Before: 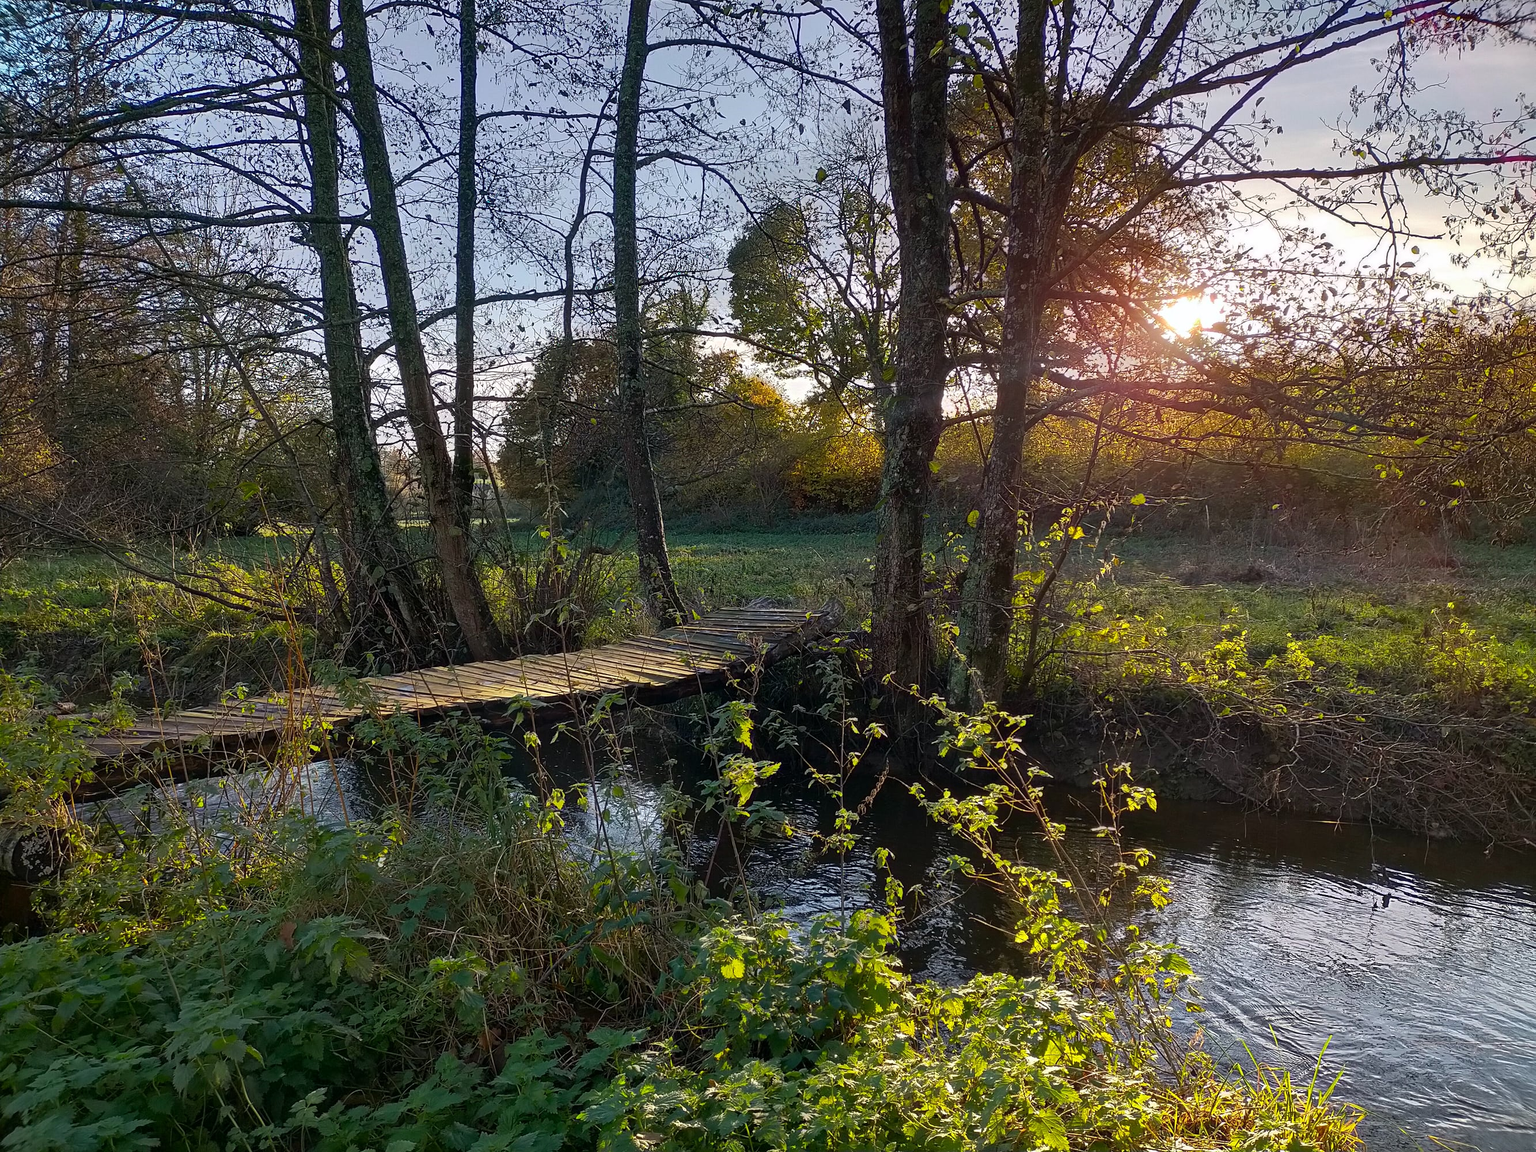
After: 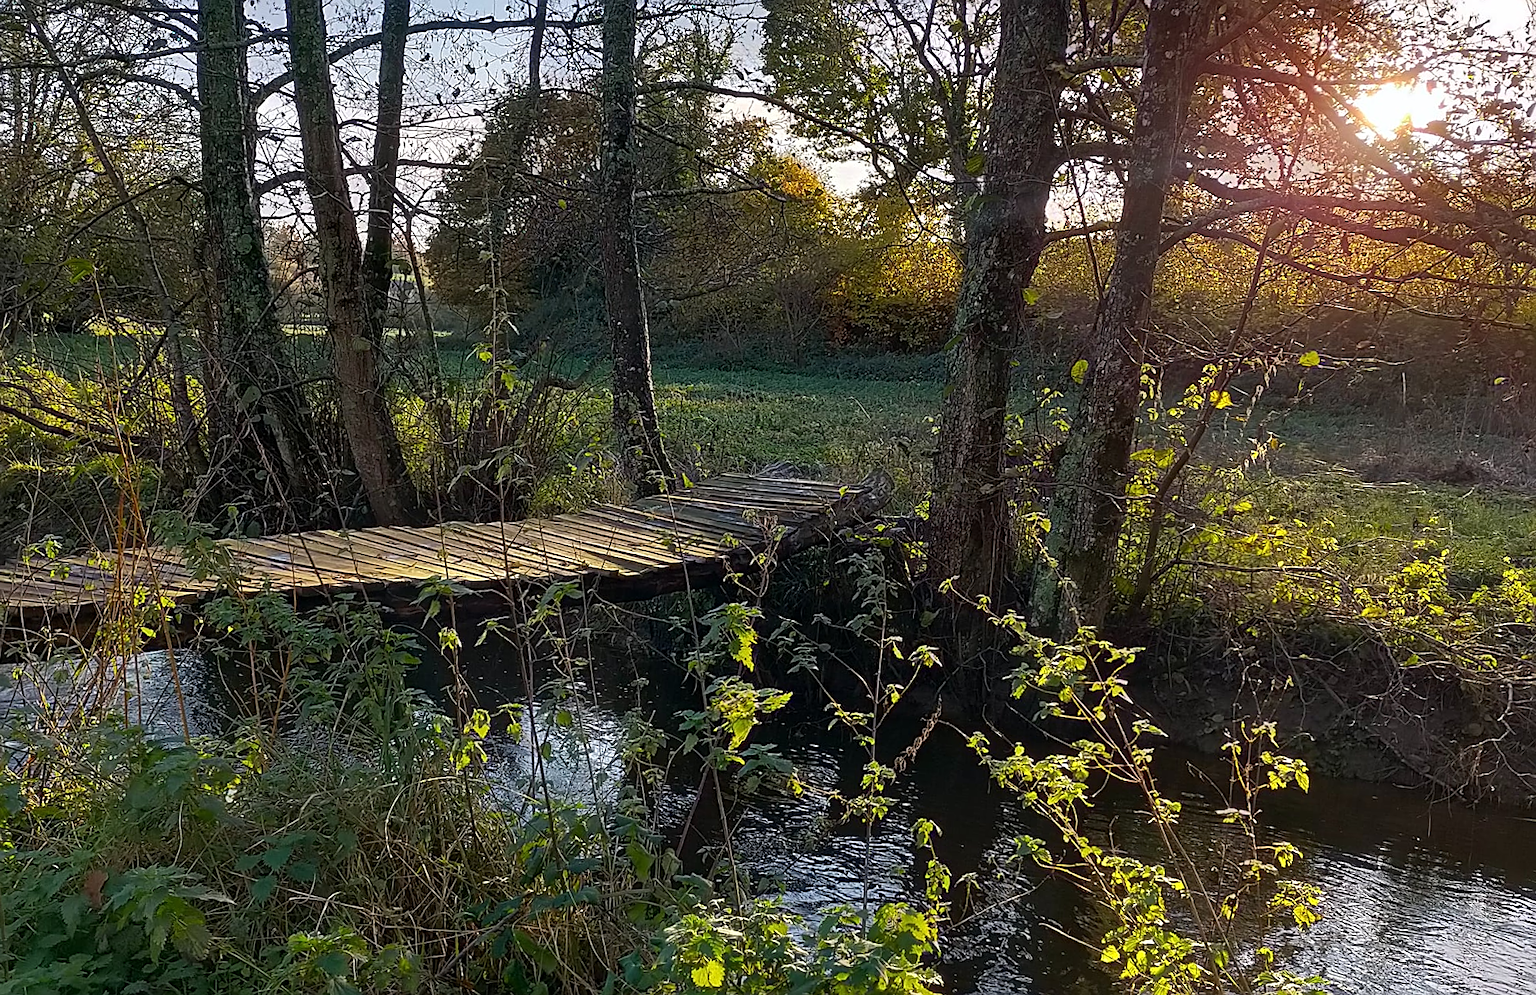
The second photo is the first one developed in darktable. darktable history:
sharpen: on, module defaults
crop and rotate: angle -3.56°, left 9.916%, top 20.744%, right 12.137%, bottom 11.871%
